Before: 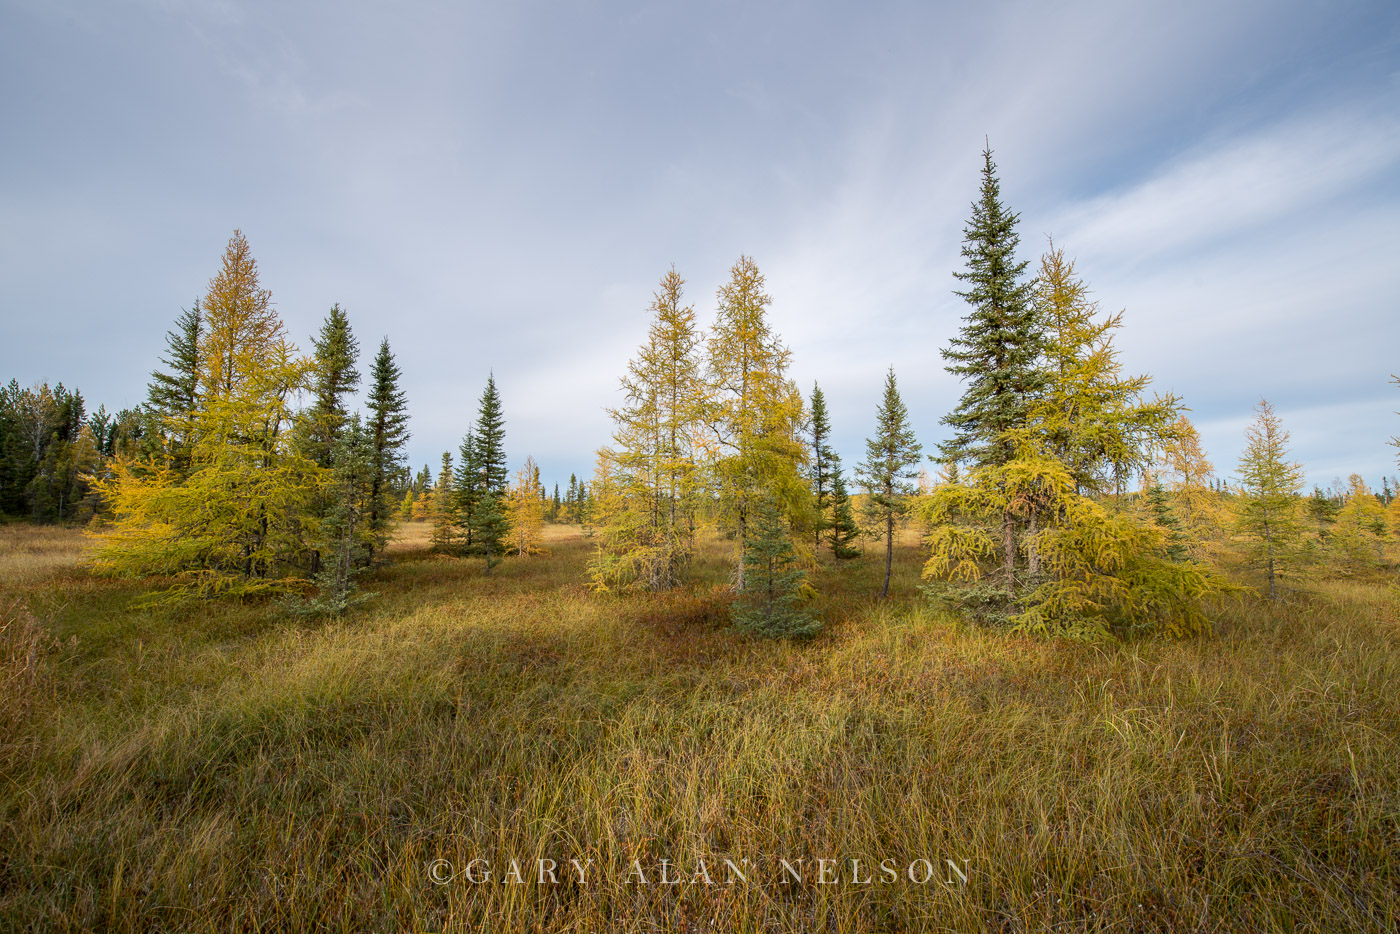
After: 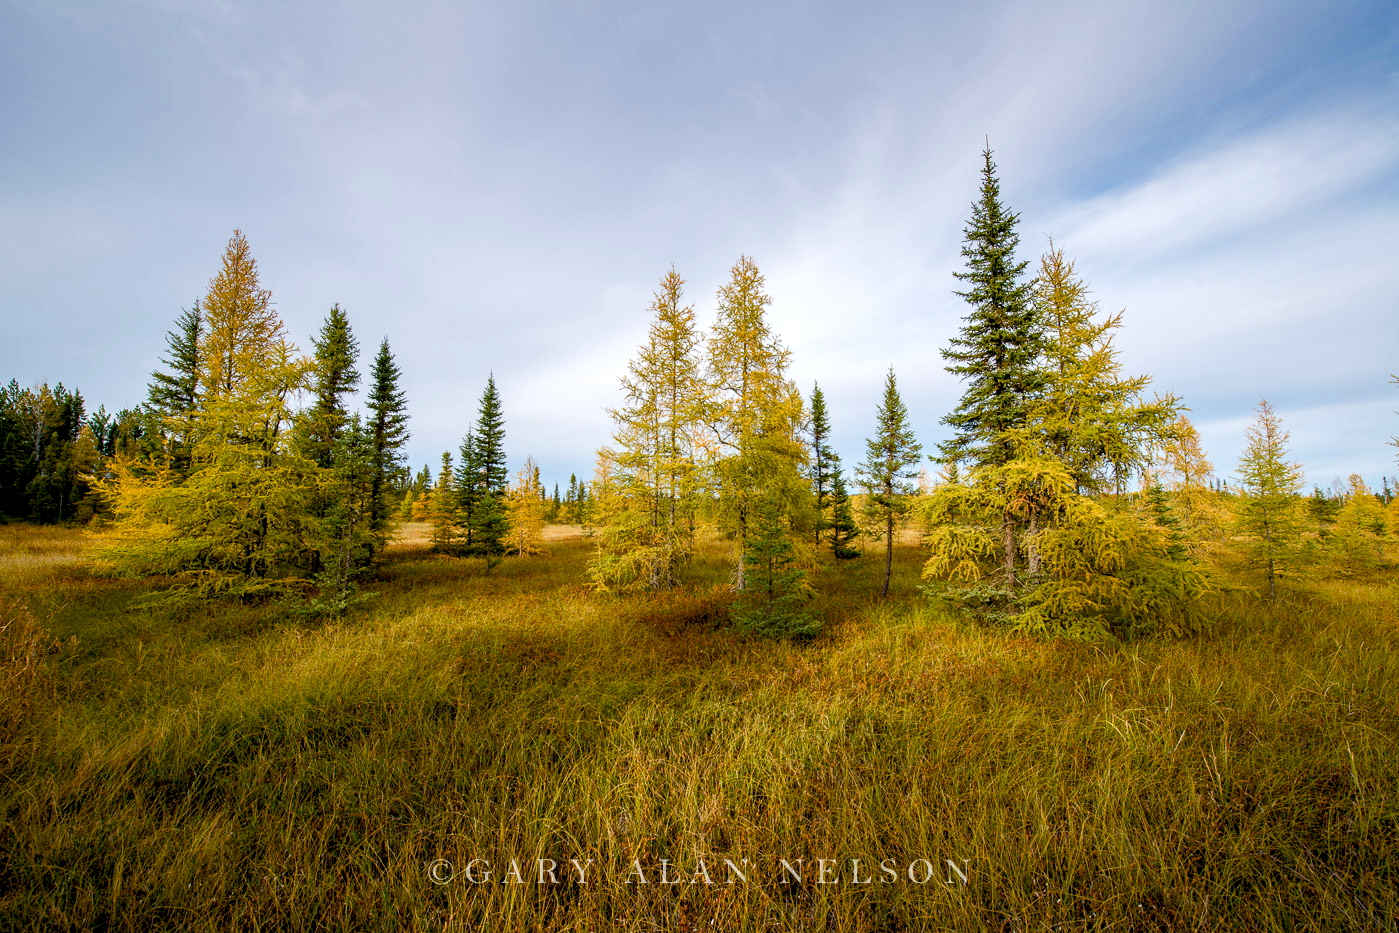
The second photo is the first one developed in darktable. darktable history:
color balance rgb: shadows lift › luminance -9.41%, highlights gain › luminance 17.6%, global offset › luminance -1.45%, perceptual saturation grading › highlights -17.77%, perceptual saturation grading › mid-tones 33.1%, perceptual saturation grading › shadows 50.52%, global vibrance 24.22%
